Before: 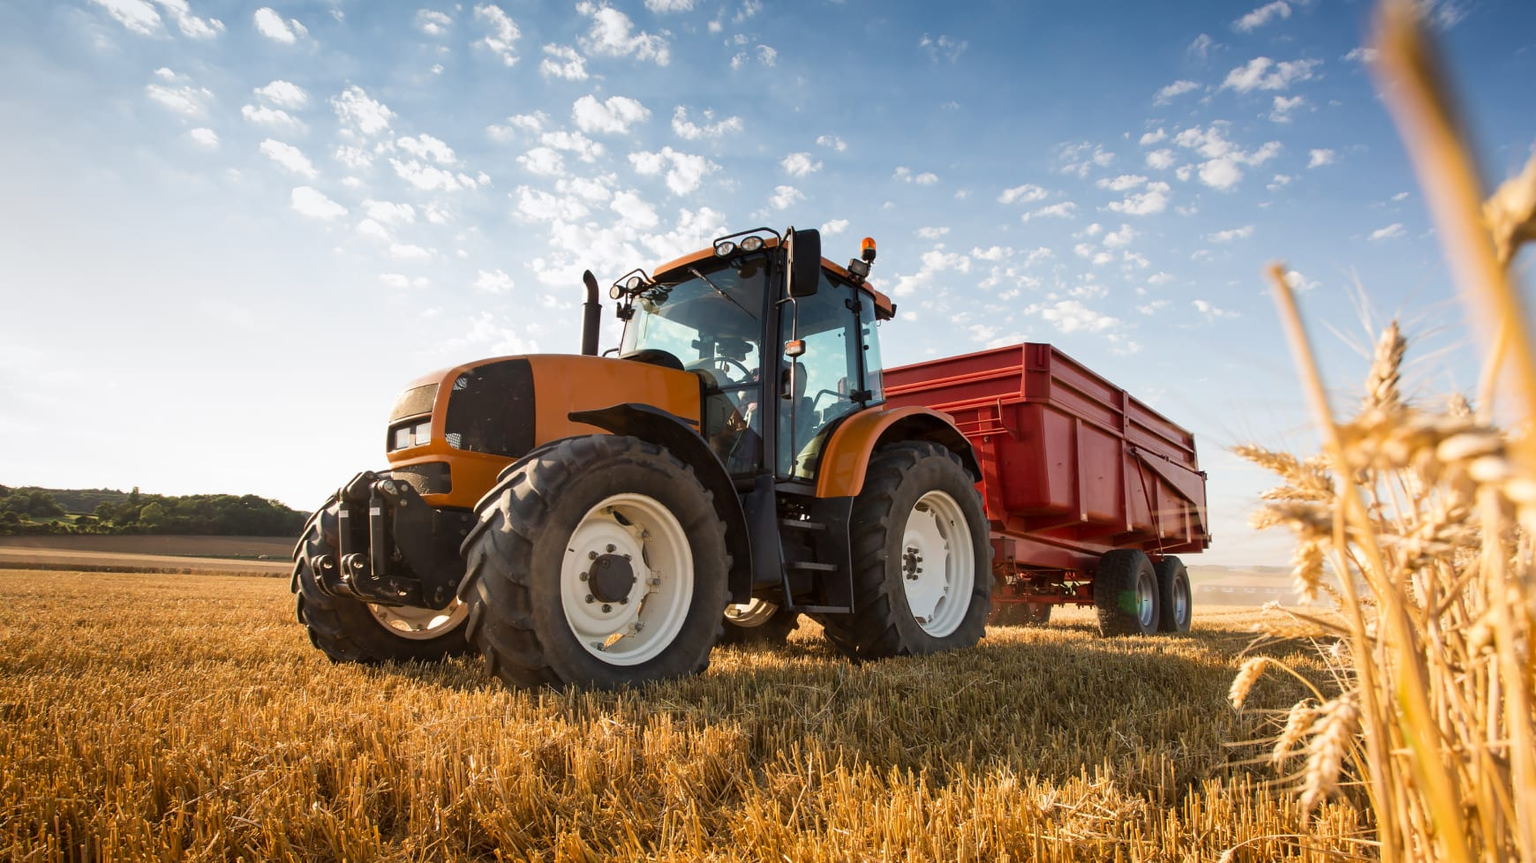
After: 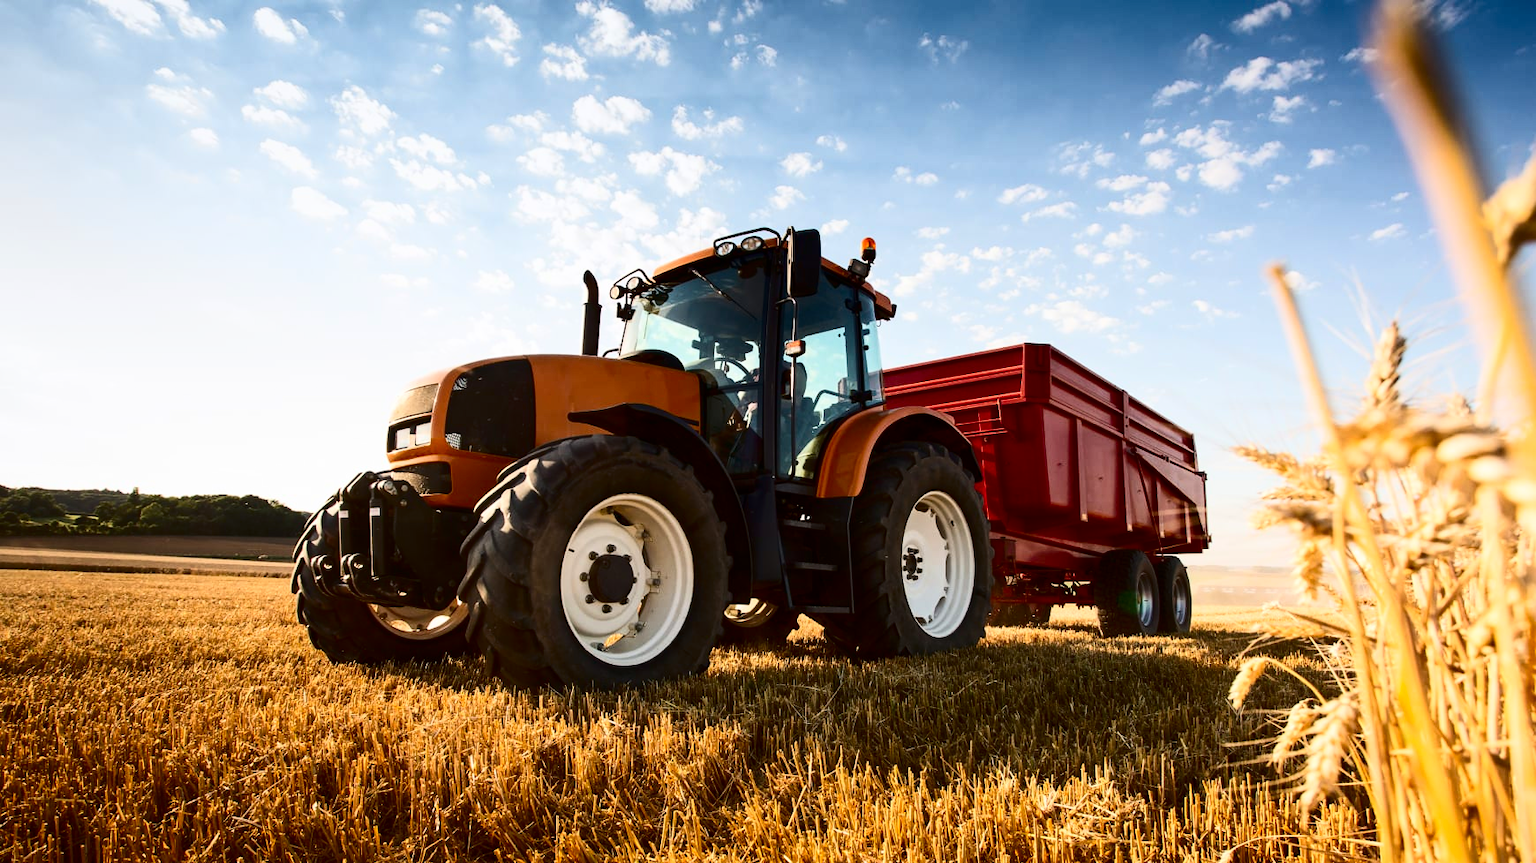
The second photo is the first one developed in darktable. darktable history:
tone equalizer: on, module defaults
contrast brightness saturation: contrast 0.331, brightness -0.074, saturation 0.173
